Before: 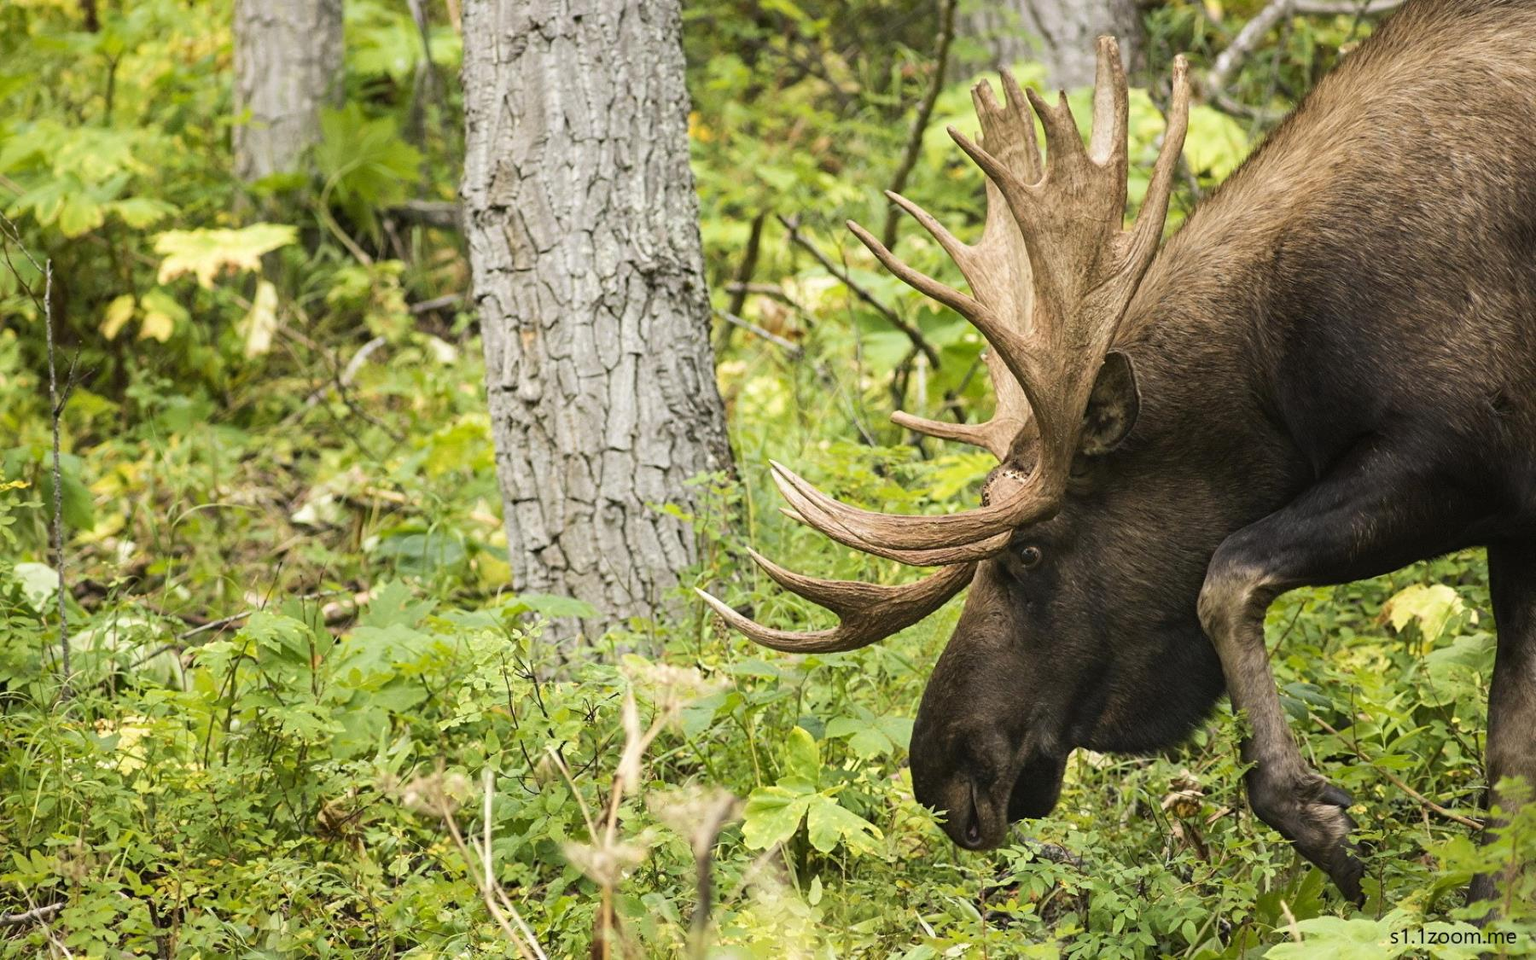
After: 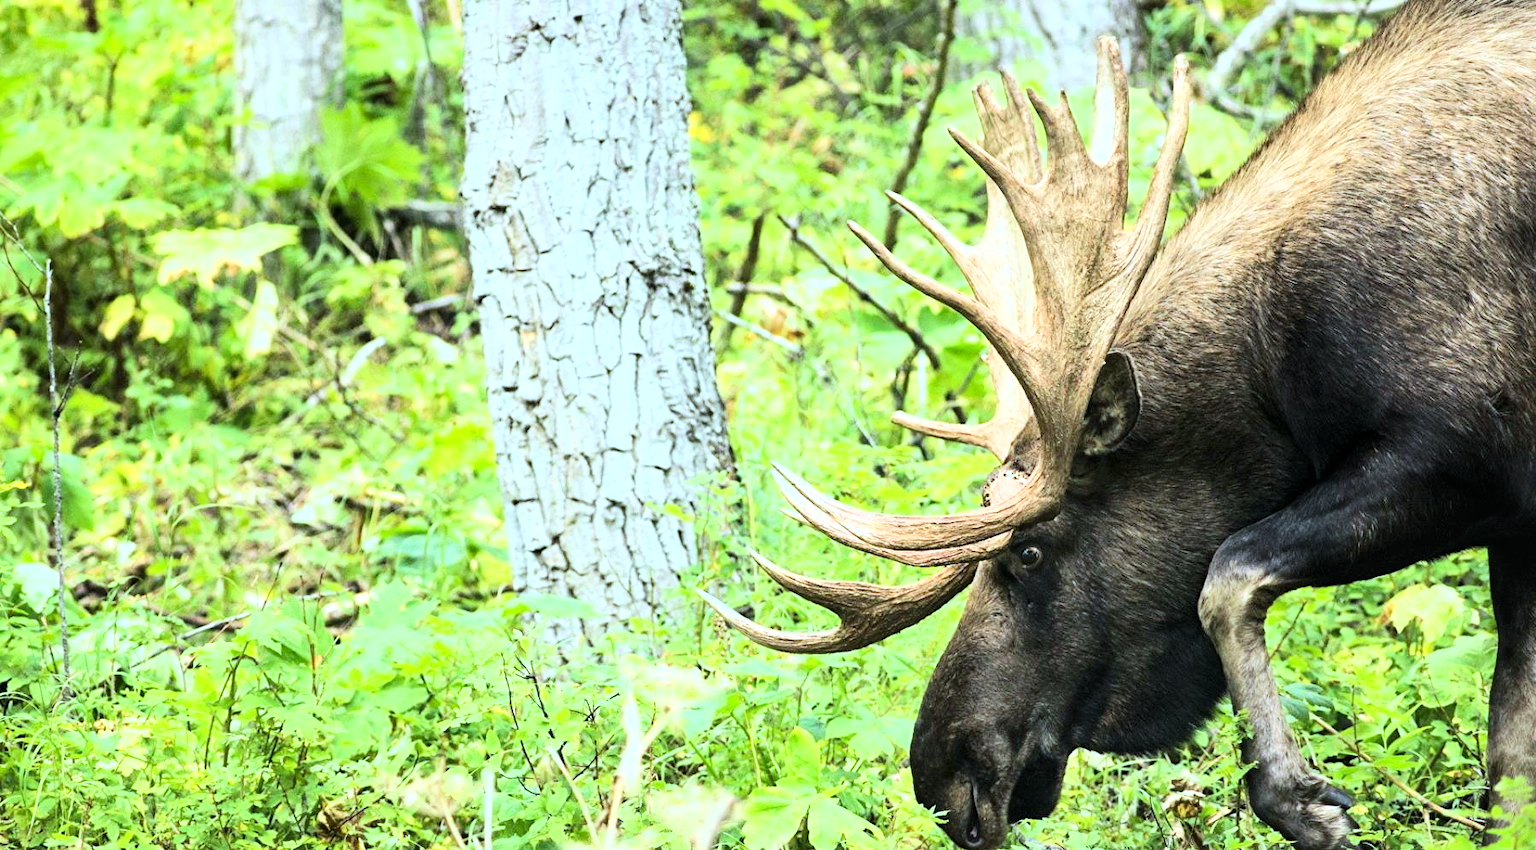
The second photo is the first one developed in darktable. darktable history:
color calibration: x 0.383, y 0.371, temperature 3891.96 K
local contrast: mode bilateral grid, contrast 20, coarseness 51, detail 119%, midtone range 0.2
base curve: curves: ch0 [(0, 0) (0.007, 0.004) (0.027, 0.03) (0.046, 0.07) (0.207, 0.54) (0.442, 0.872) (0.673, 0.972) (1, 1)]
contrast brightness saturation: contrast 0.037, saturation 0.162
crop and rotate: top 0%, bottom 11.413%
